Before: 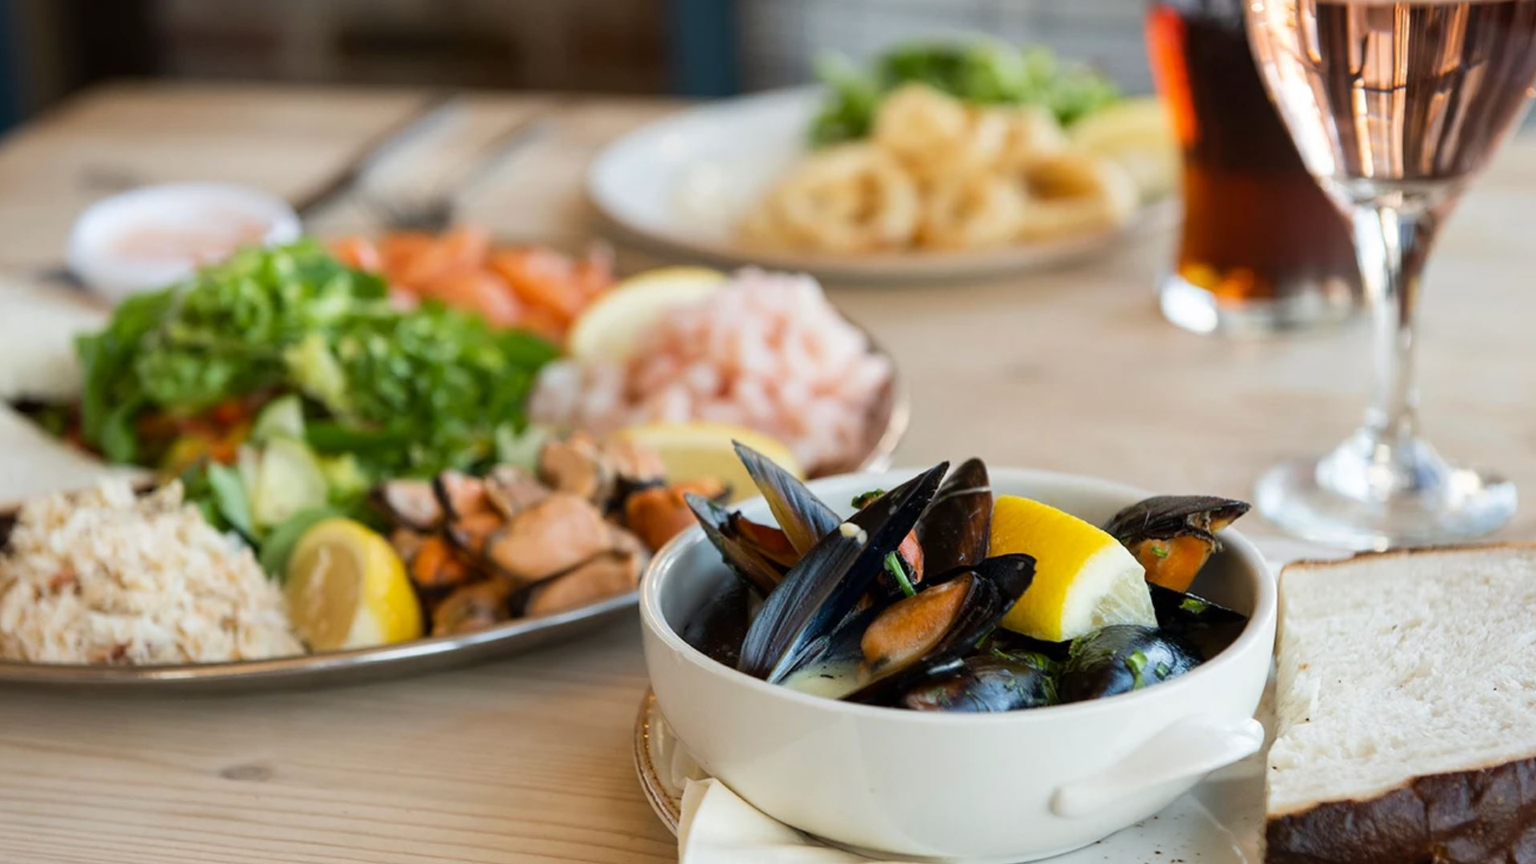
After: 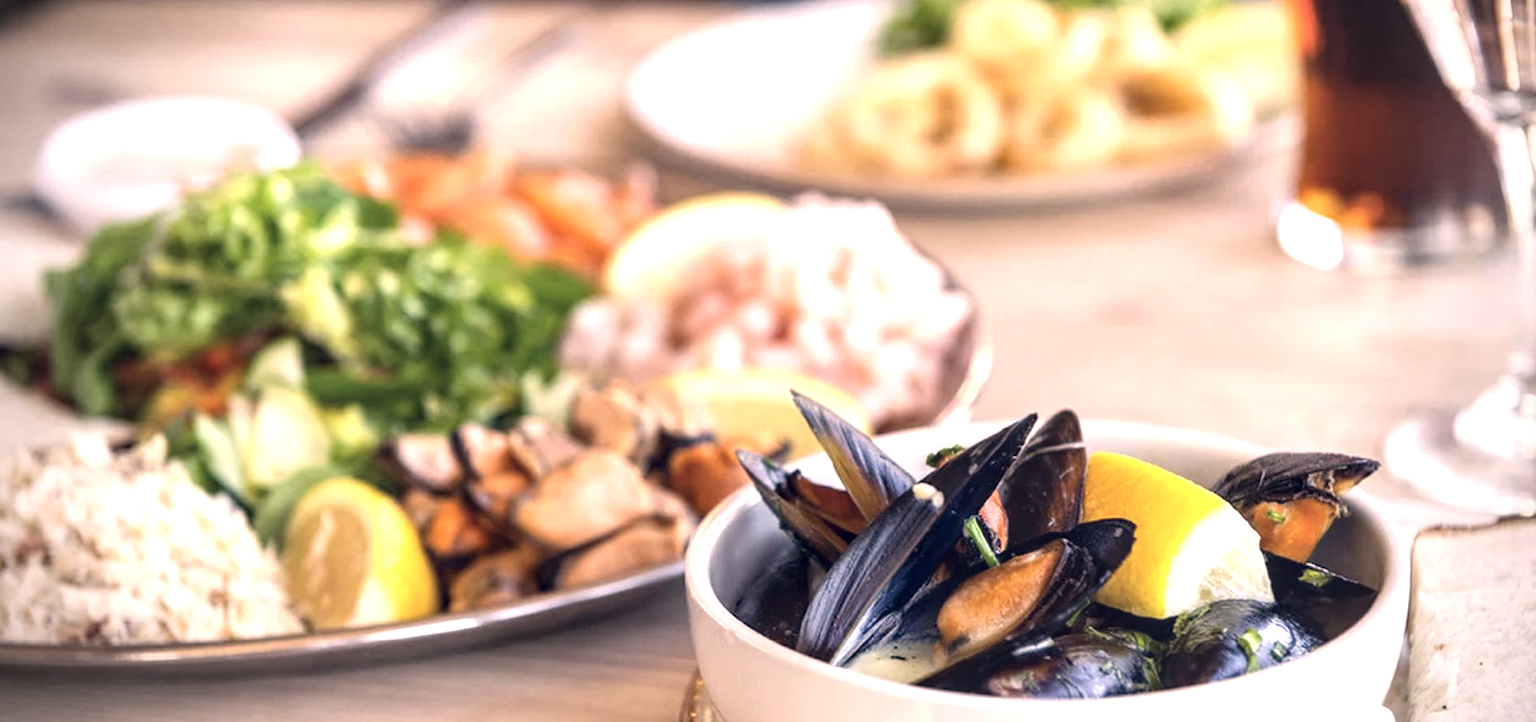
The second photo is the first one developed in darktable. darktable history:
white balance: red 1.004, blue 1.024
crop and rotate: left 2.425%, top 11.305%, right 9.6%, bottom 15.08%
local contrast: detail 130%
vignetting: fall-off start 75%, brightness -0.692, width/height ratio 1.084
color calibration: x 0.38, y 0.39, temperature 4086.04 K
exposure: black level correction 0, exposure 0.9 EV, compensate highlight preservation false
color correction: highlights a* 19.59, highlights b* 27.49, shadows a* 3.46, shadows b* -17.28, saturation 0.73
